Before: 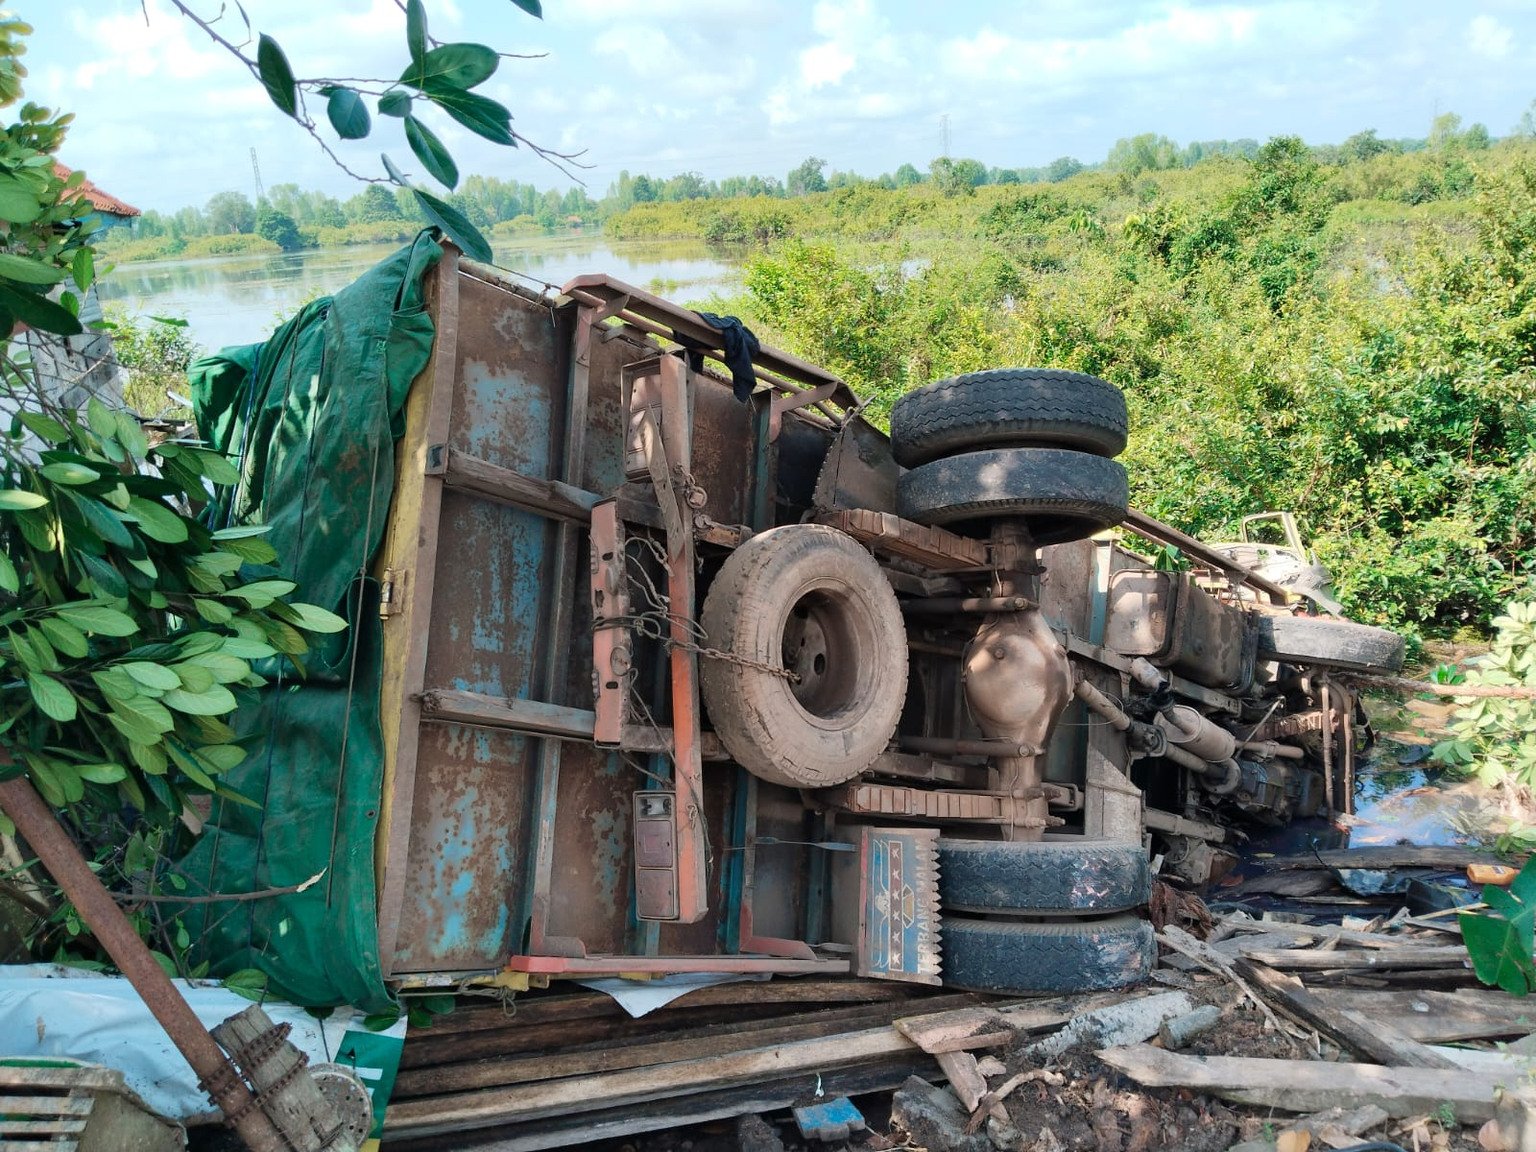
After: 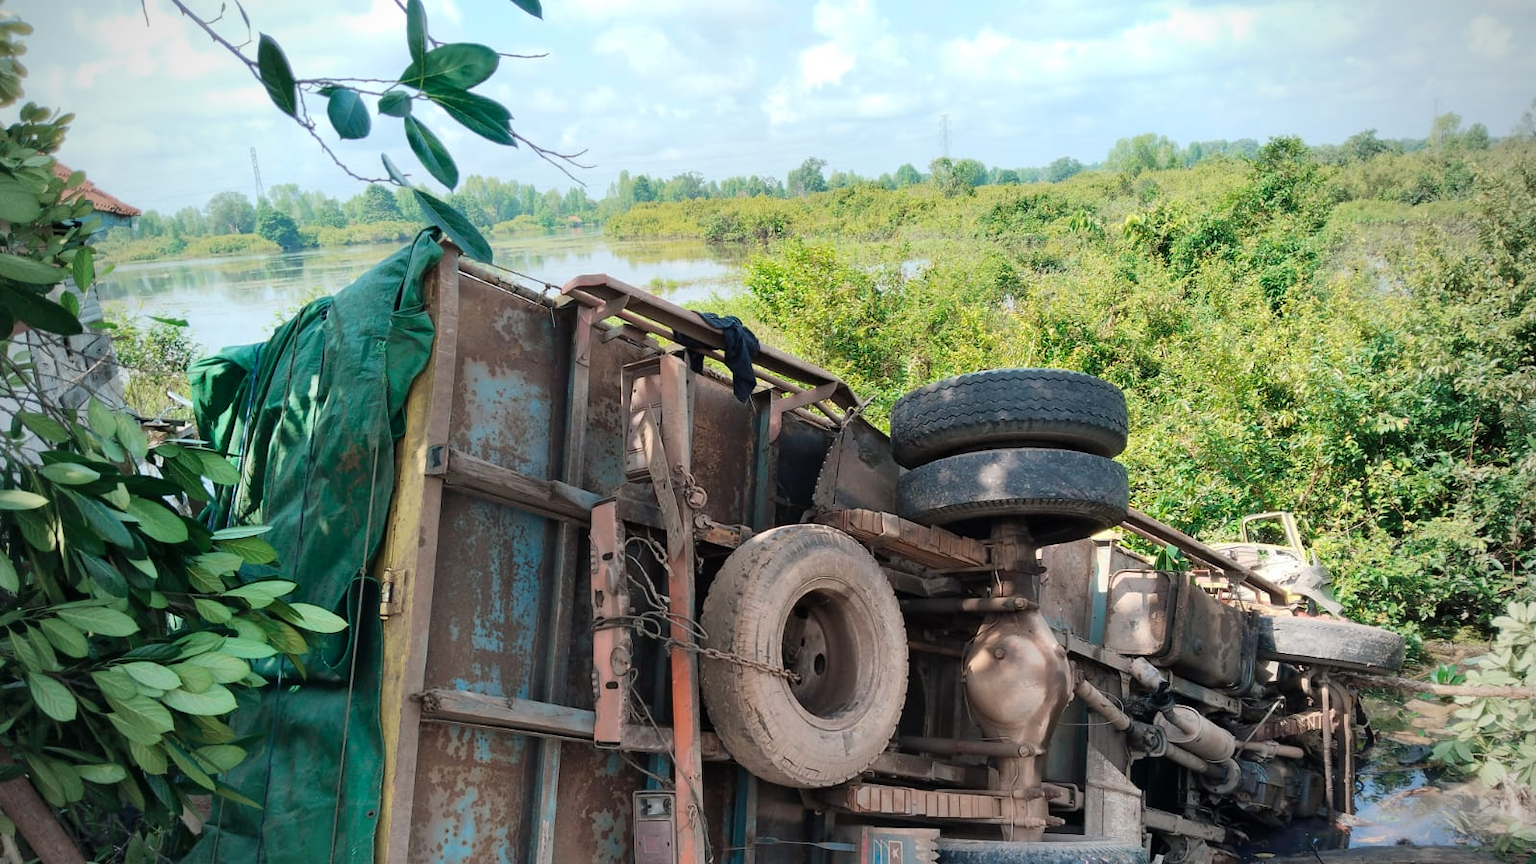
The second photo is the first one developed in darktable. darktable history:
vignetting: fall-off start 71.74%
crop: bottom 24.967%
